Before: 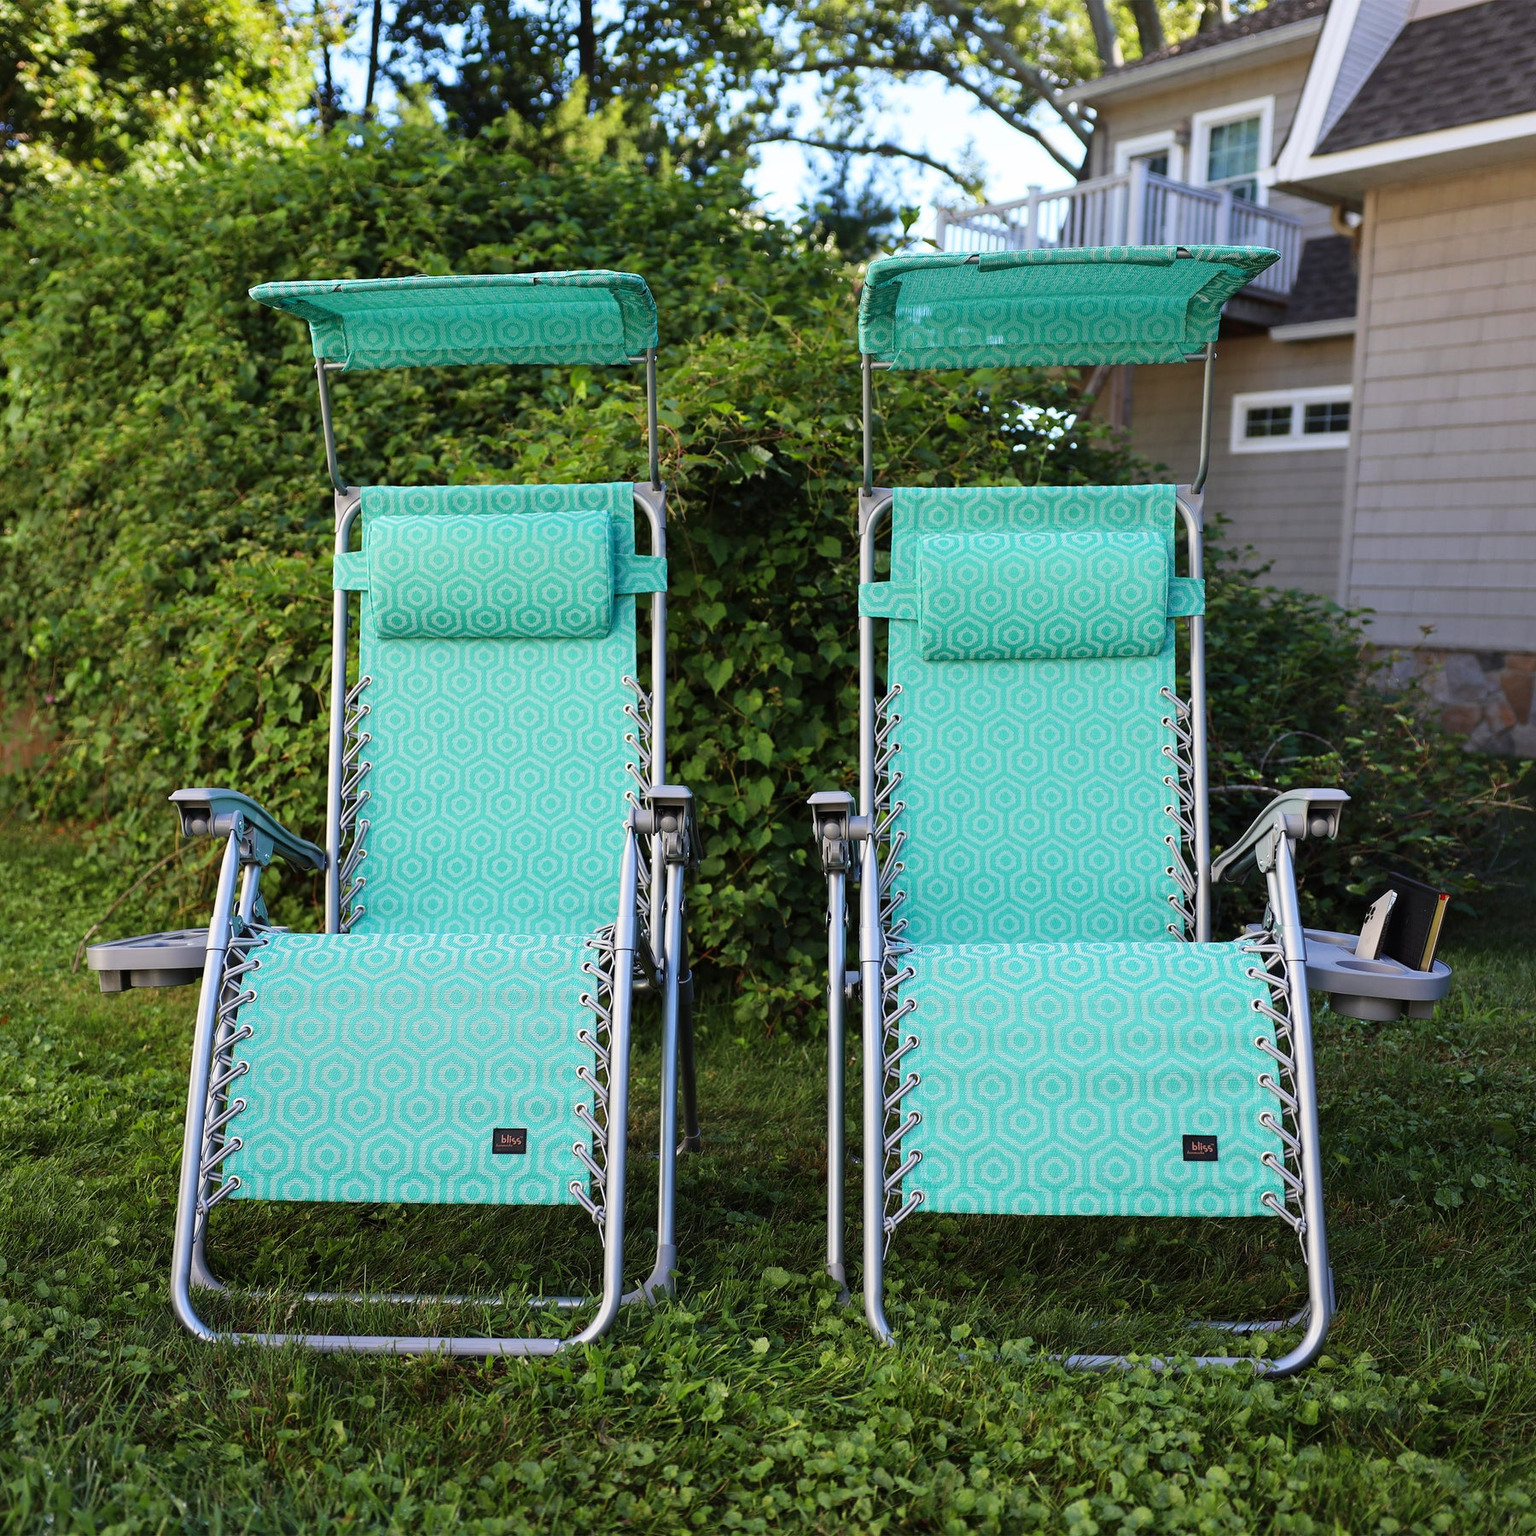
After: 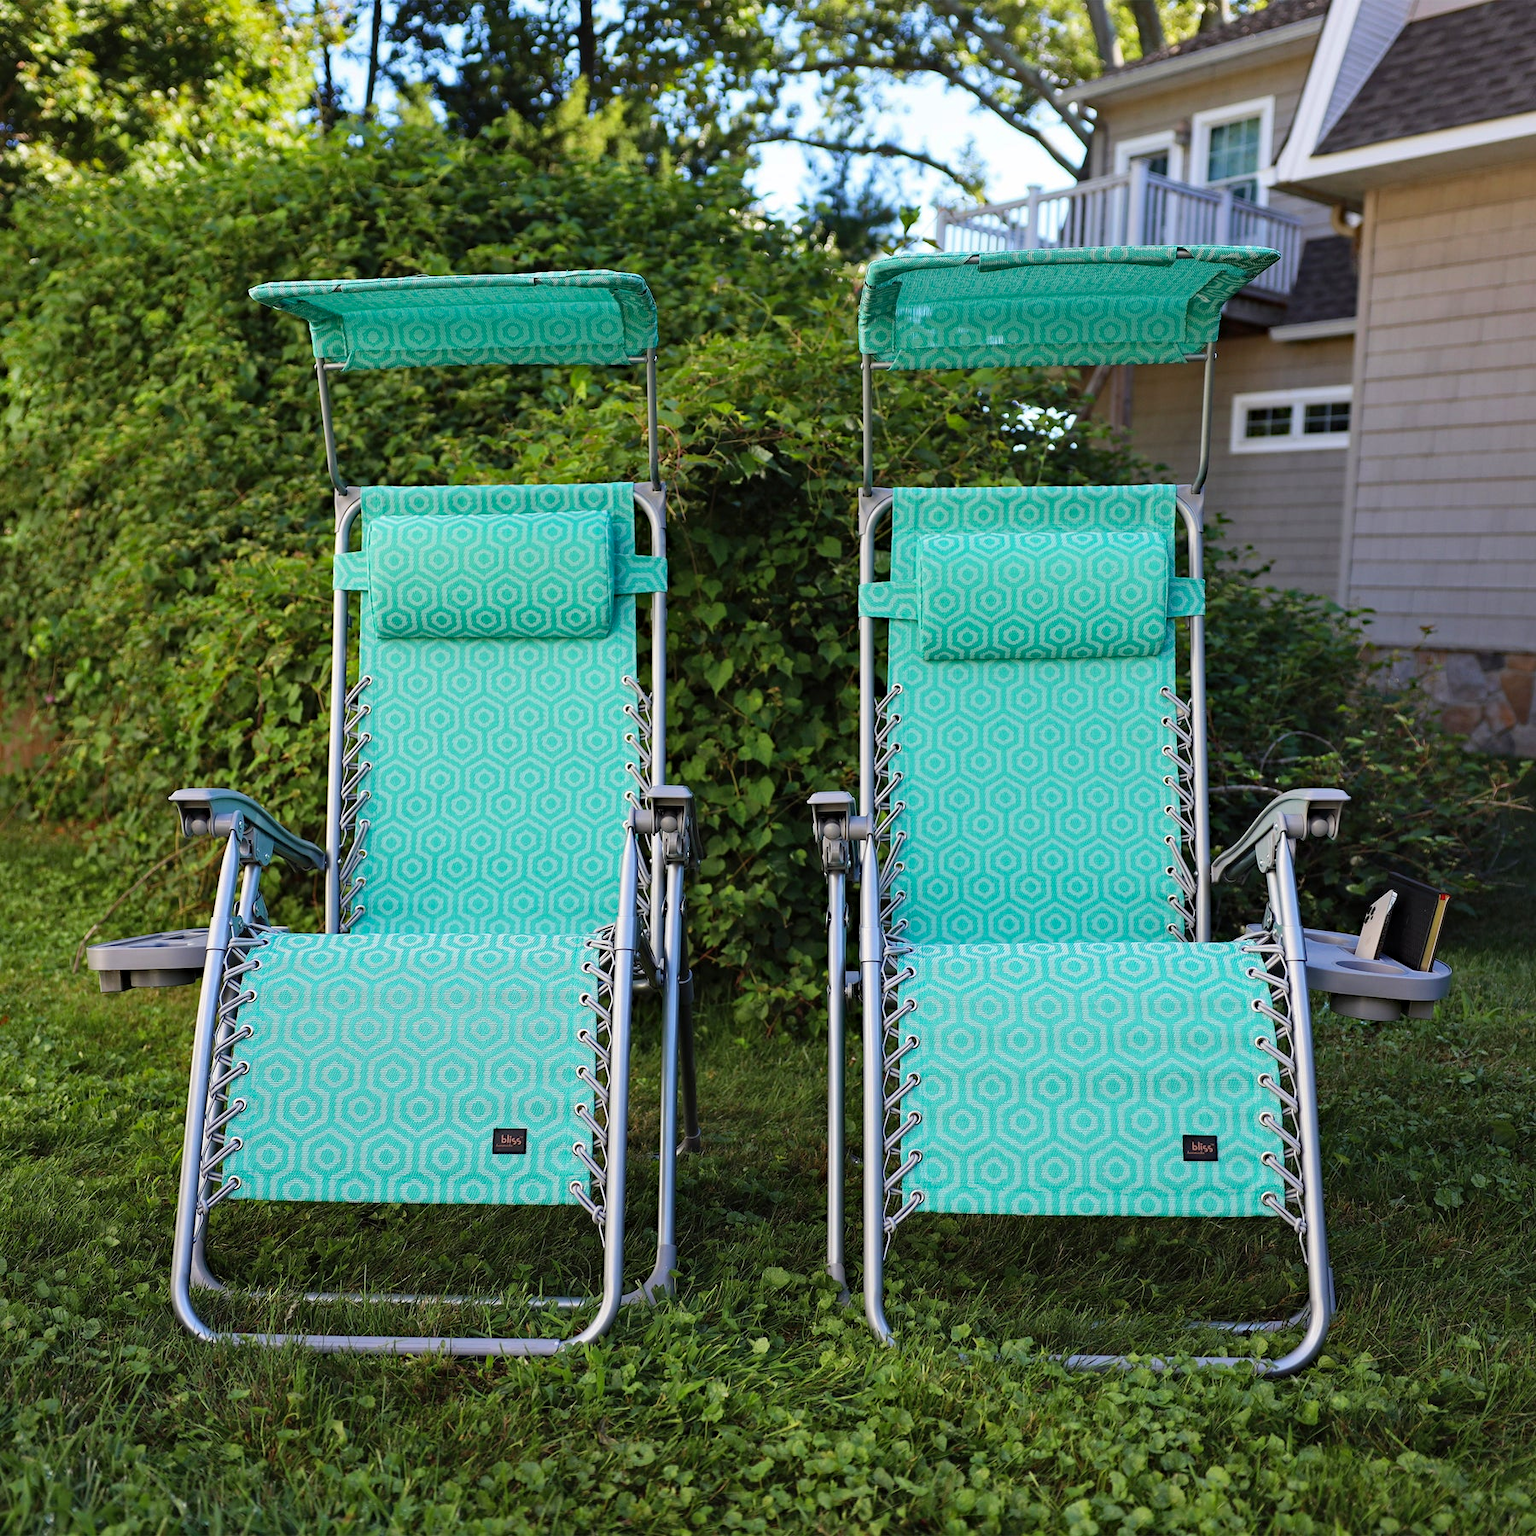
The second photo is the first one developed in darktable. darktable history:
shadows and highlights: shadows 25.79, highlights -25.45
haze removal: adaptive false
